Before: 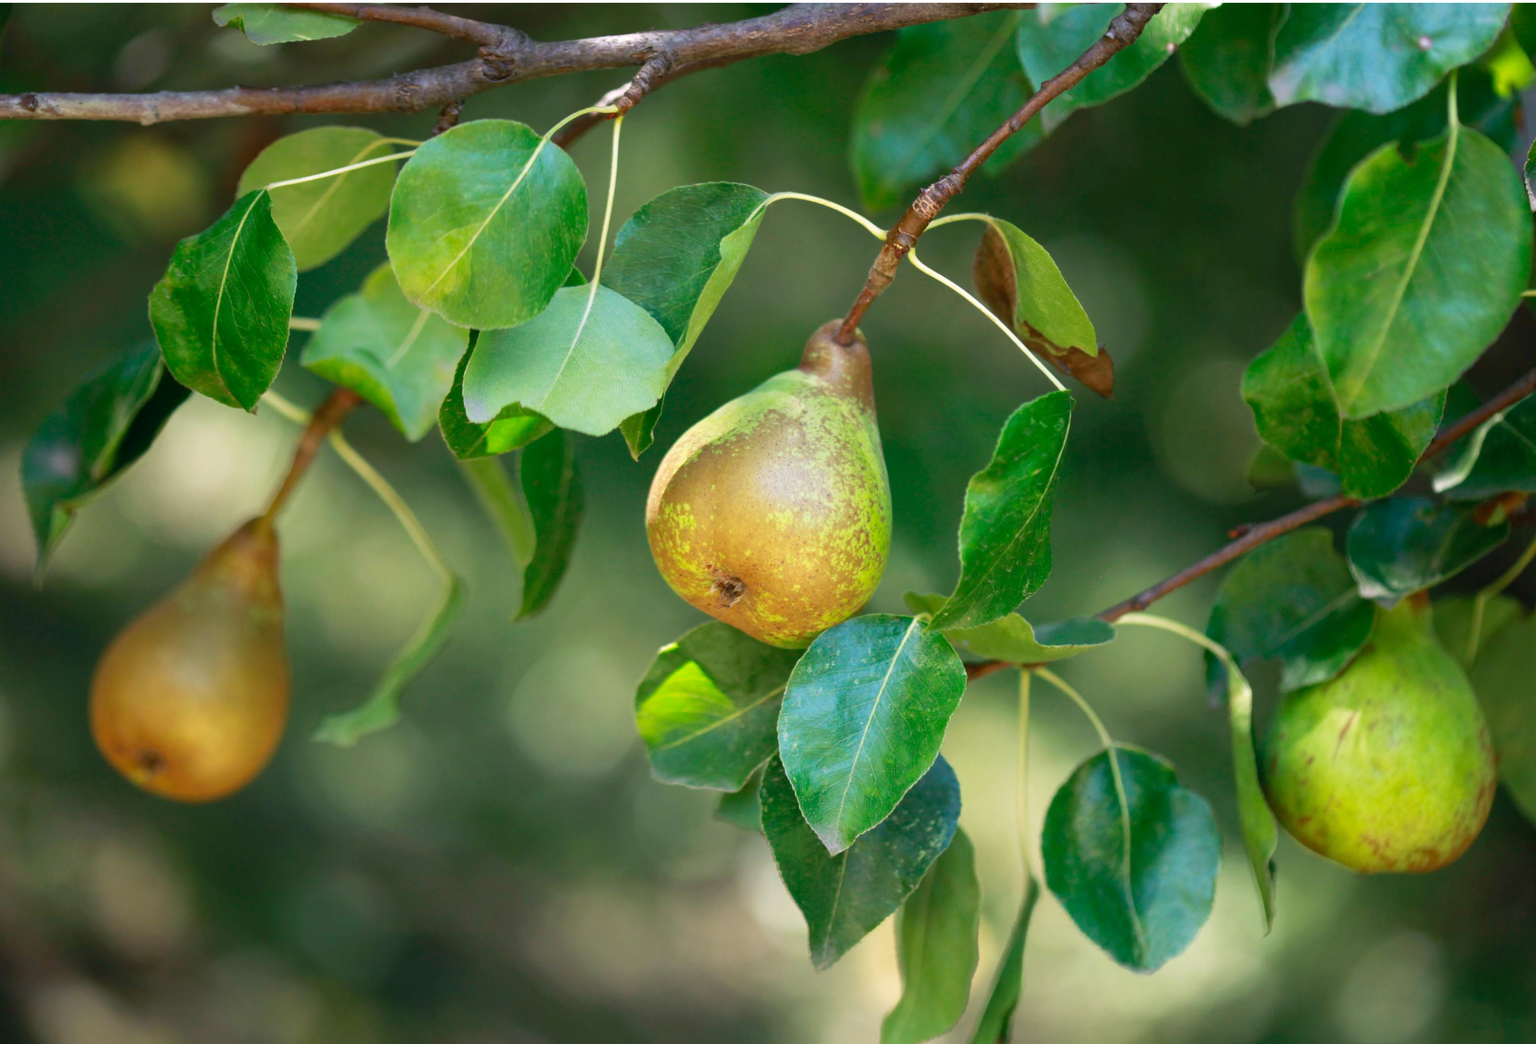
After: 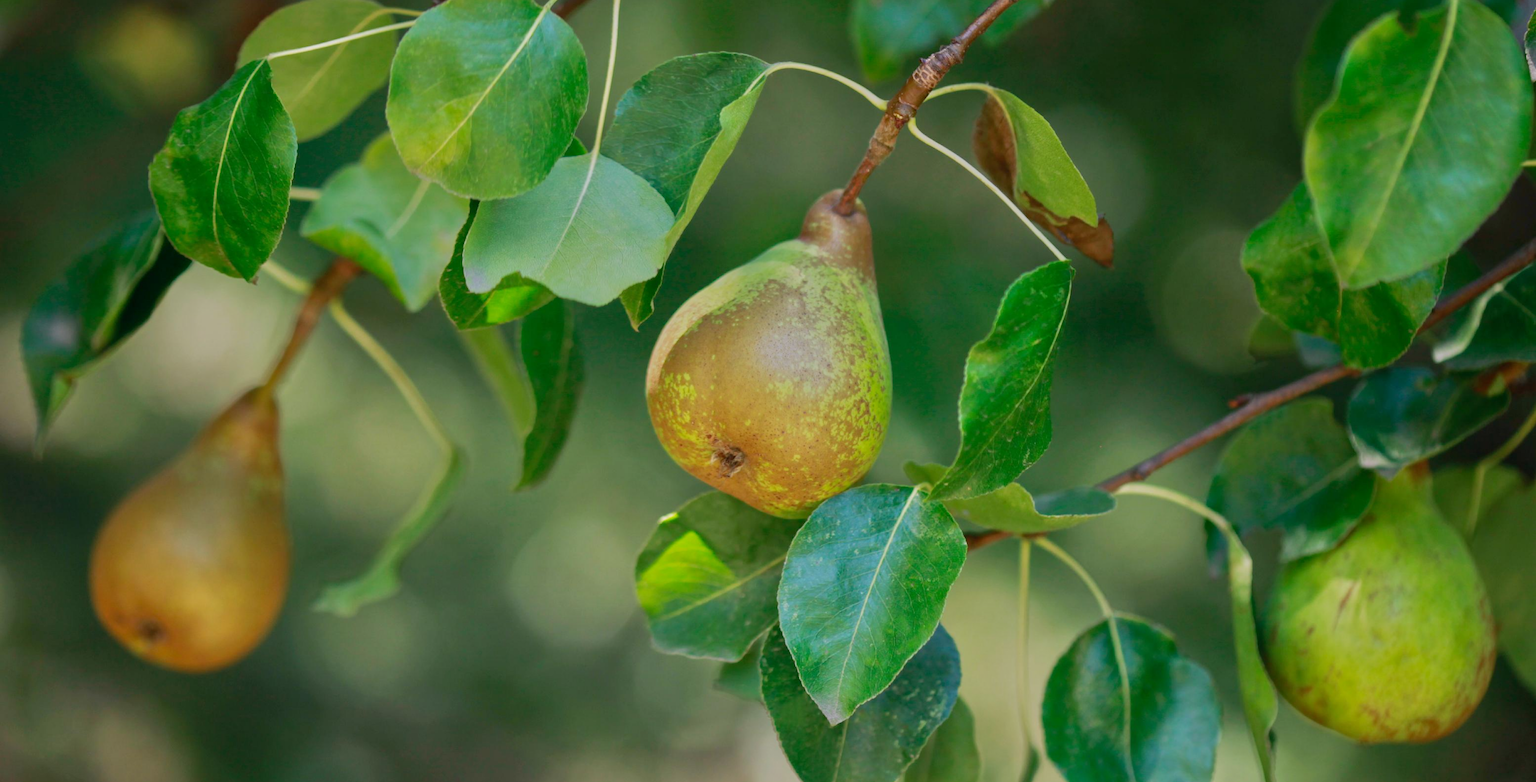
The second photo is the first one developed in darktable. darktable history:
tone equalizer: -8 EV -0.002 EV, -7 EV 0.005 EV, -6 EV -0.008 EV, -5 EV 0.007 EV, -4 EV -0.042 EV, -3 EV -0.233 EV, -2 EV -0.662 EV, -1 EV -0.983 EV, +0 EV -0.969 EV, smoothing diameter 2%, edges refinement/feathering 20, mask exposure compensation -1.57 EV, filter diffusion 5
crop and rotate: top 12.5%, bottom 12.5%
